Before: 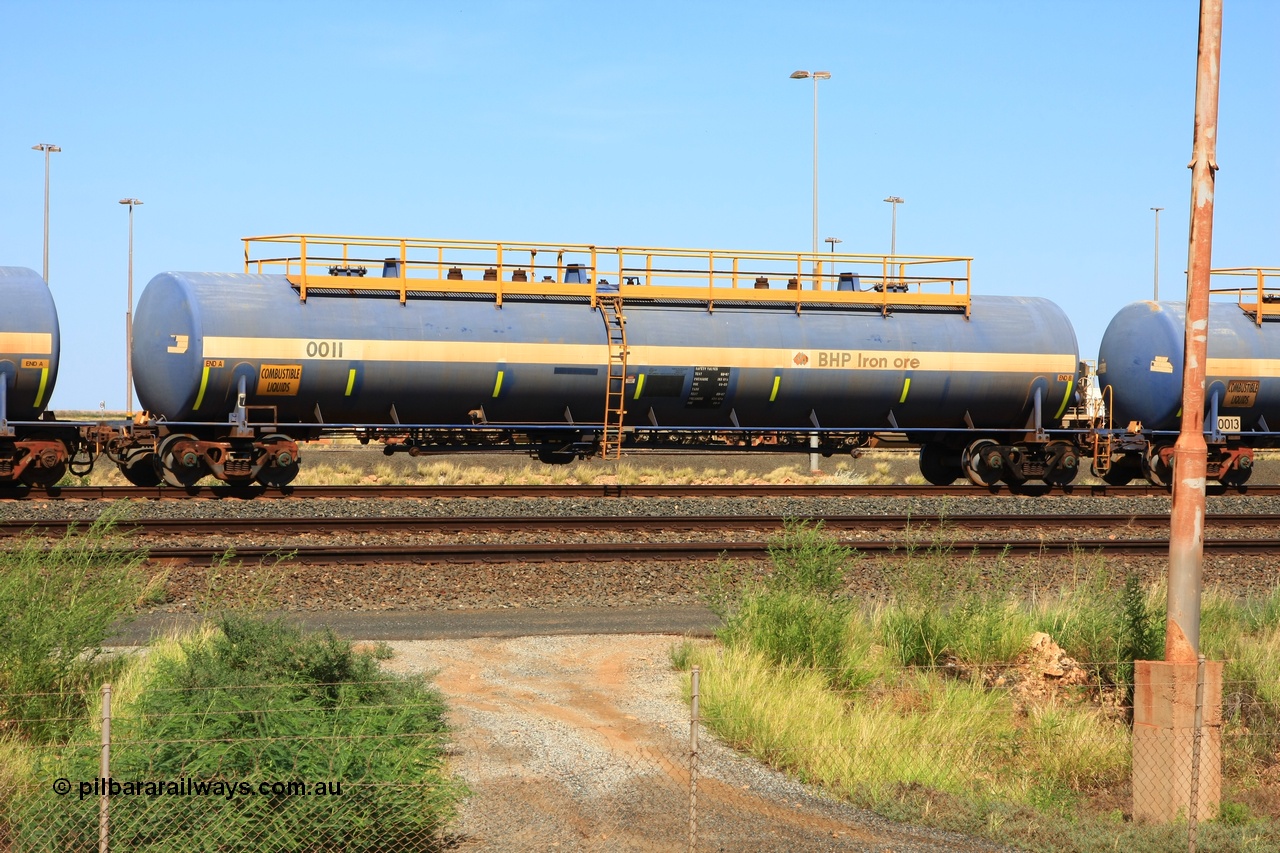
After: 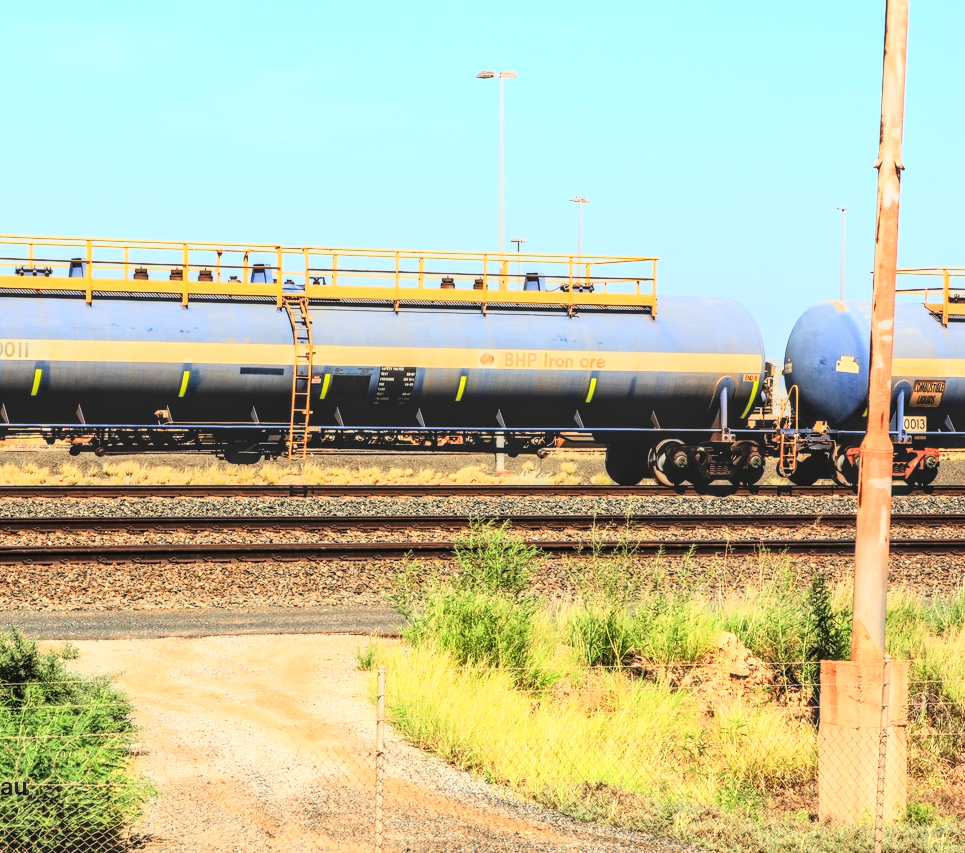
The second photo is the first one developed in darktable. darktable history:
rgb curve: curves: ch0 [(0, 0) (0.21, 0.15) (0.24, 0.21) (0.5, 0.75) (0.75, 0.96) (0.89, 0.99) (1, 1)]; ch1 [(0, 0.02) (0.21, 0.13) (0.25, 0.2) (0.5, 0.67) (0.75, 0.9) (0.89, 0.97) (1, 1)]; ch2 [(0, 0.02) (0.21, 0.13) (0.25, 0.2) (0.5, 0.67) (0.75, 0.9) (0.89, 0.97) (1, 1)], compensate middle gray true
local contrast: highlights 0%, shadows 0%, detail 133%
crop and rotate: left 24.6%
